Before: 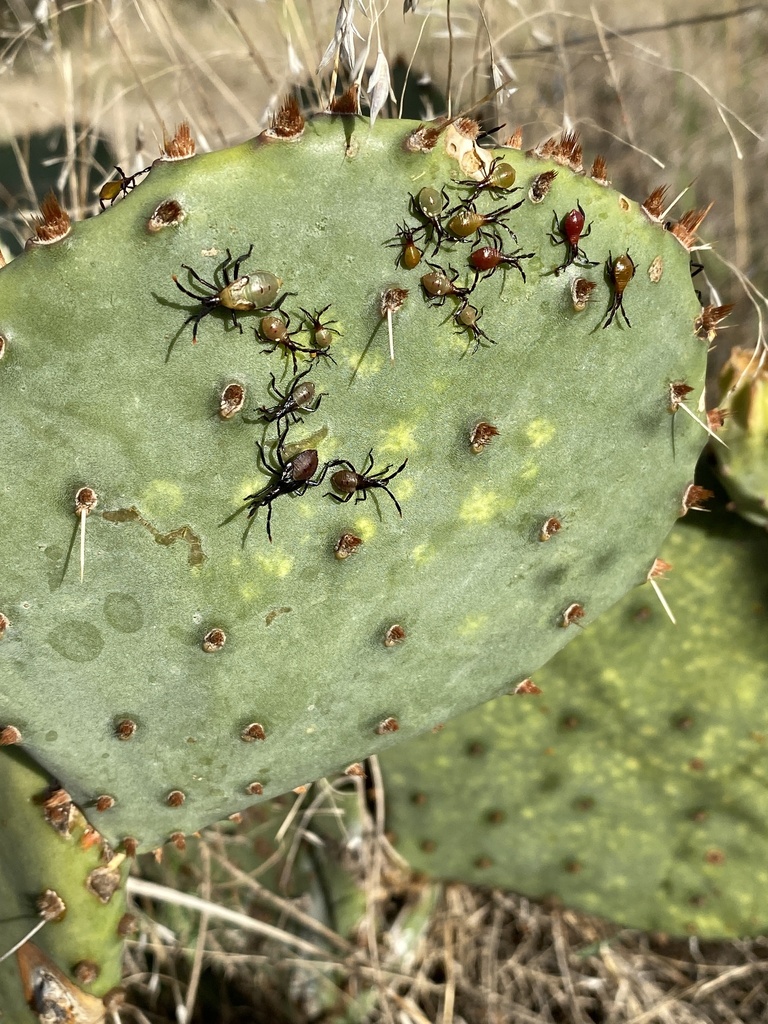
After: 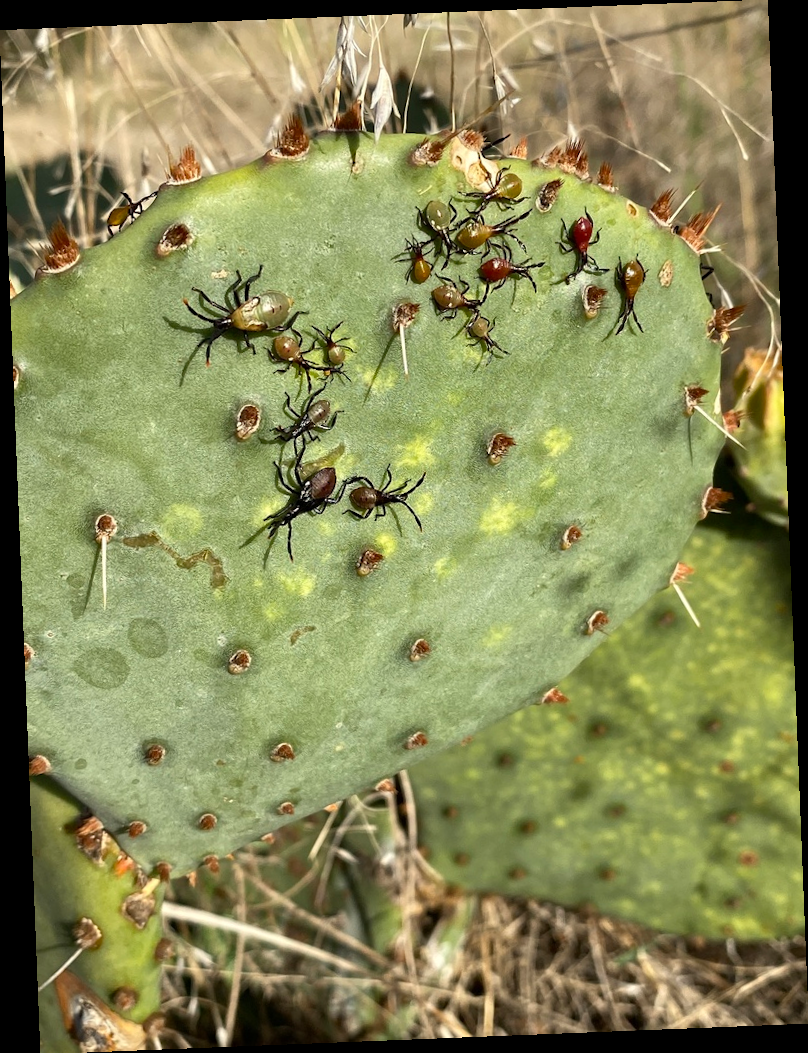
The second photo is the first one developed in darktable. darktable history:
rotate and perspective: rotation -2.29°, automatic cropping off
color correction: highlights b* 3
